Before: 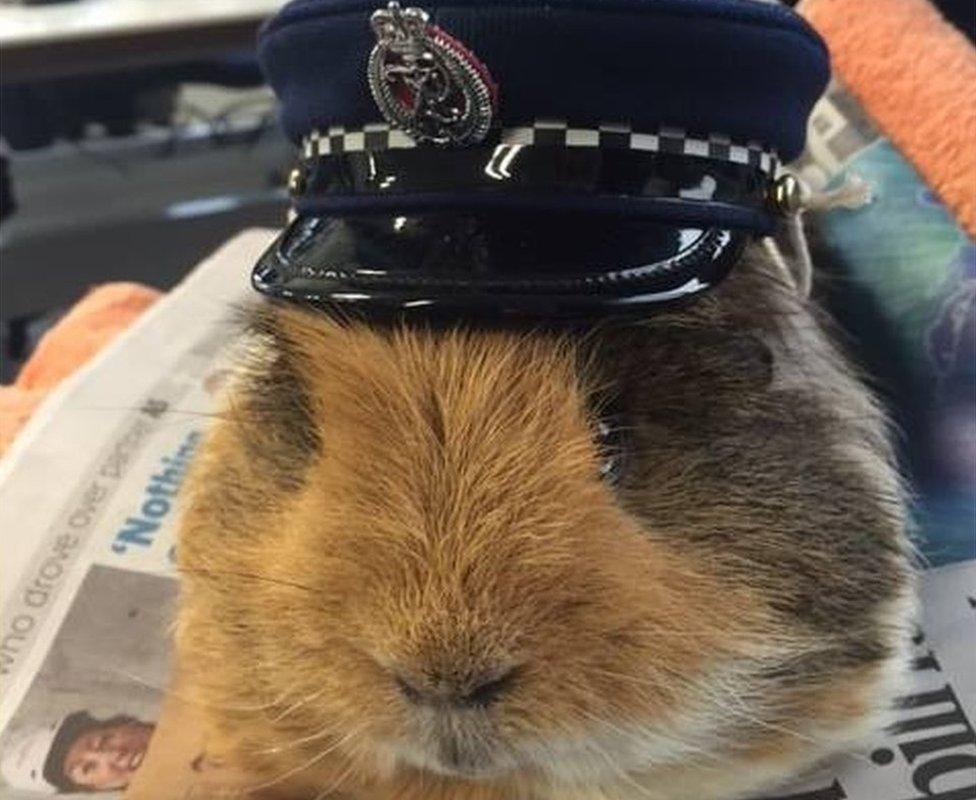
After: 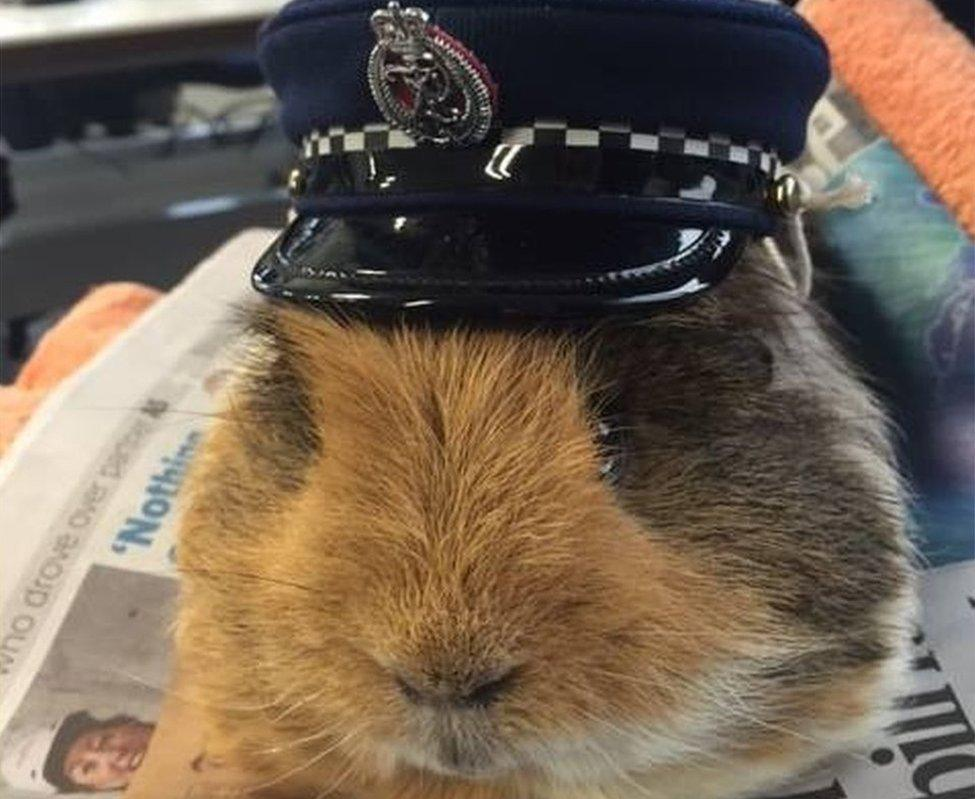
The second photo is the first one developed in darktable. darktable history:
color calibration: gray › normalize channels true, illuminant same as pipeline (D50), adaptation none (bypass), x 0.332, y 0.334, temperature 5003.11 K, gamut compression 0.004
